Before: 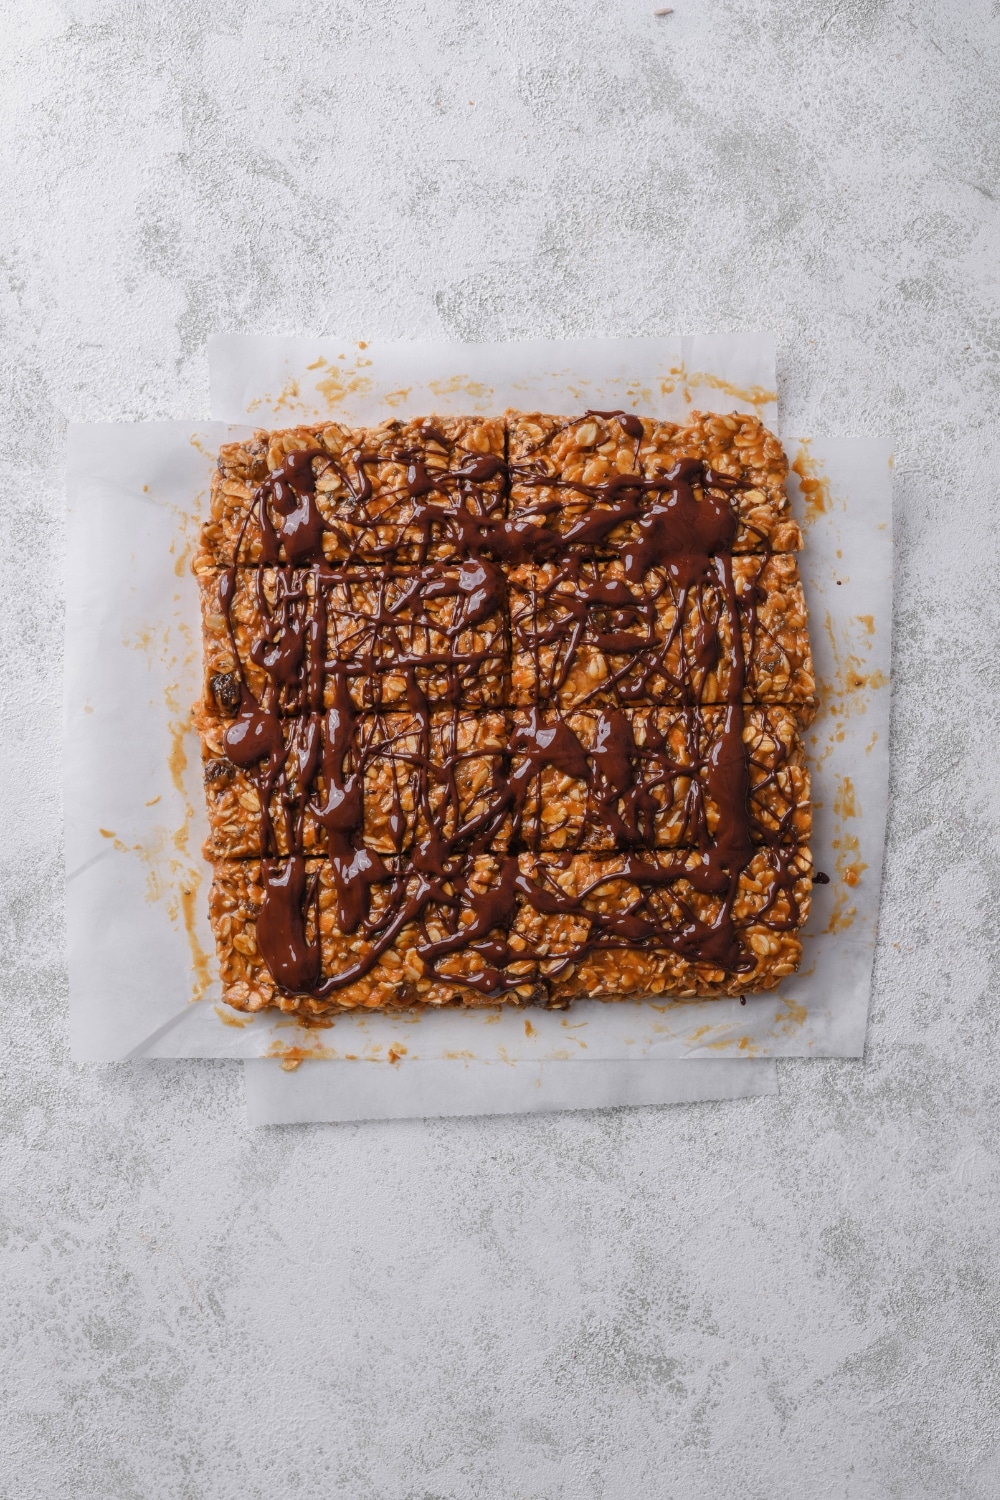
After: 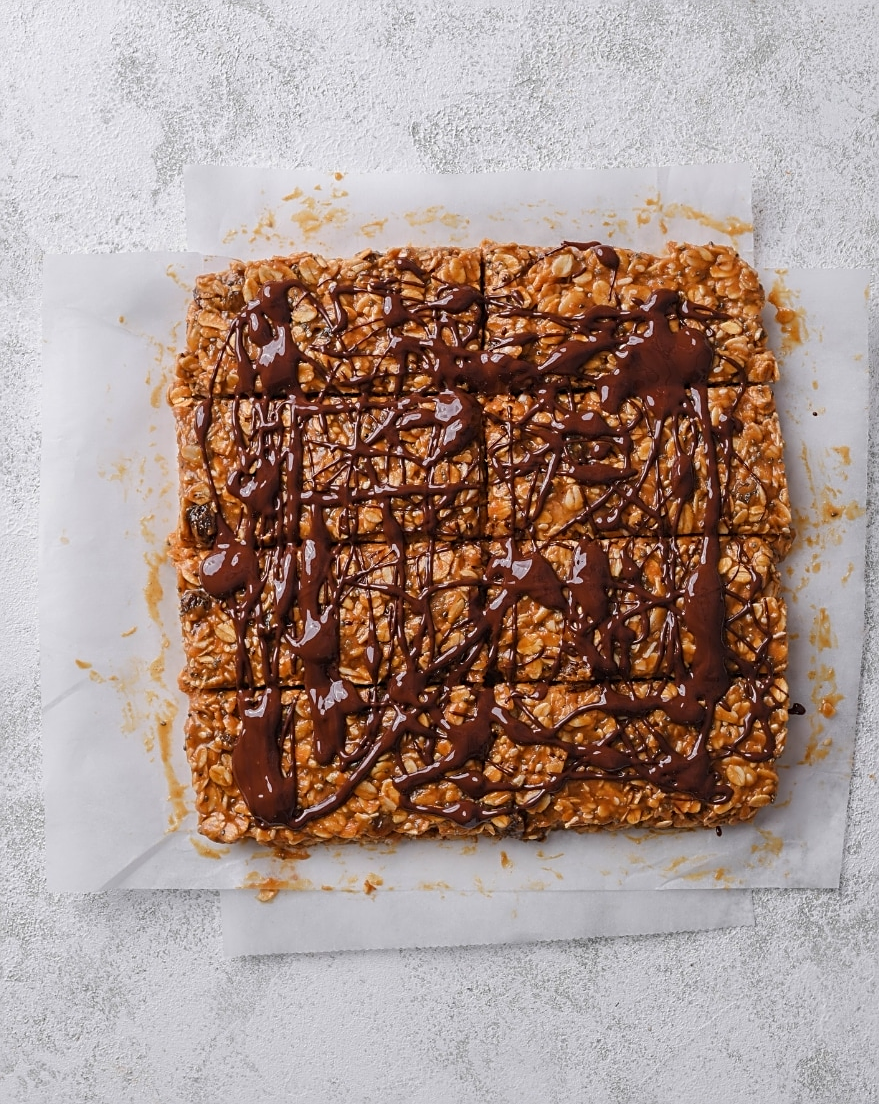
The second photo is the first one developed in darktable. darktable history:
crop and rotate: left 2.425%, top 11.305%, right 9.6%, bottom 15.08%
sharpen: on, module defaults
